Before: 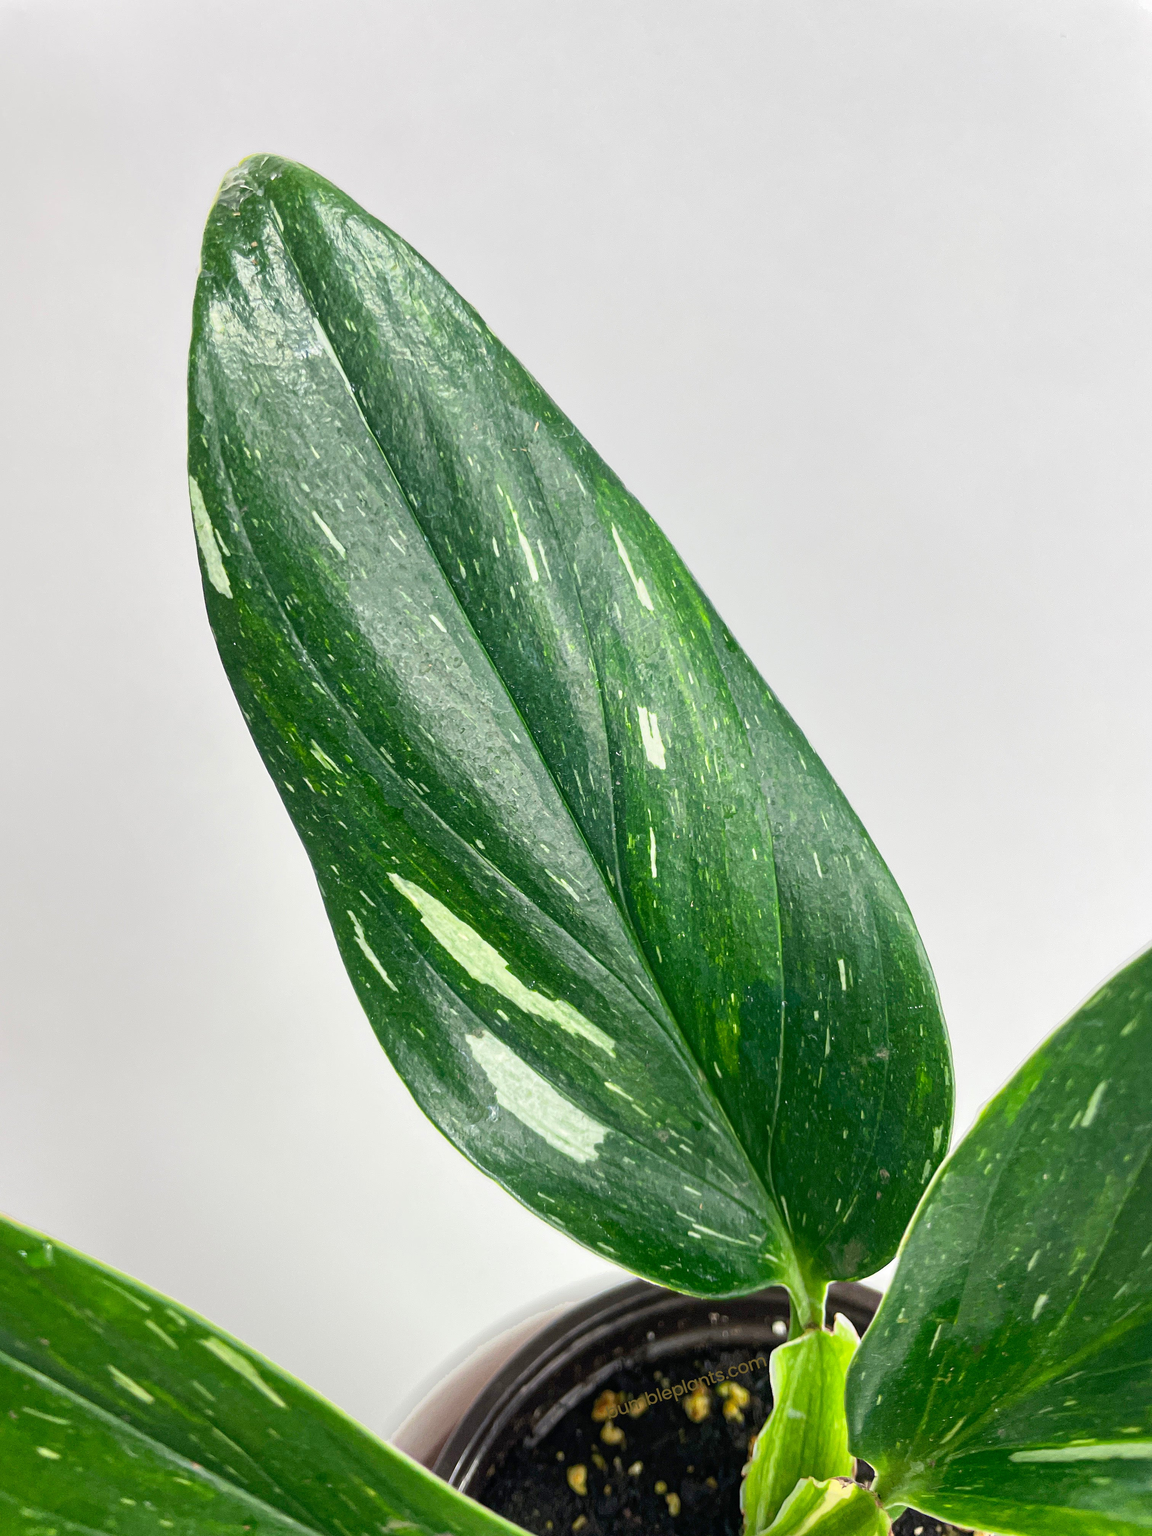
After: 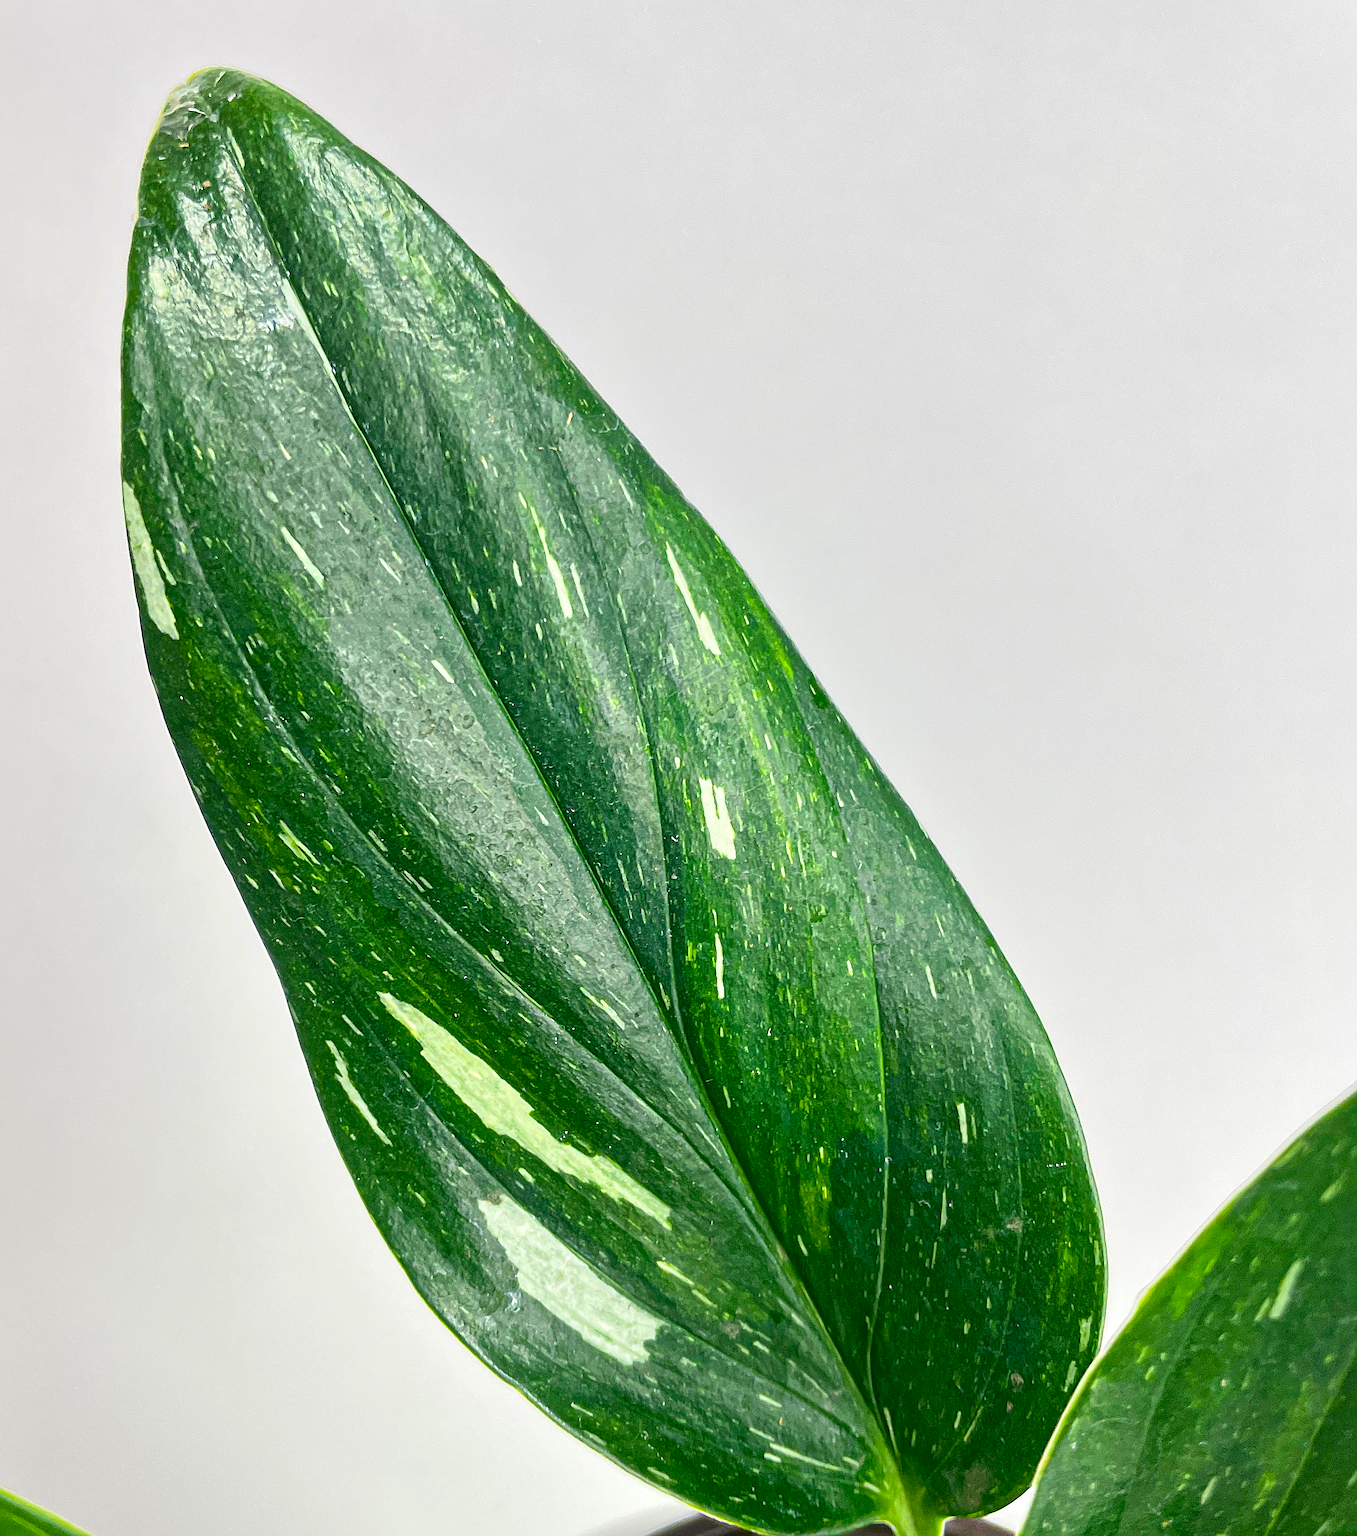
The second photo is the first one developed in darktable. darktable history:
crop: left 8.155%, top 6.611%, bottom 15.385%
color balance rgb: perceptual saturation grading › global saturation 20%, global vibrance 20%
sharpen: on, module defaults
local contrast: mode bilateral grid, contrast 25, coarseness 50, detail 123%, midtone range 0.2
